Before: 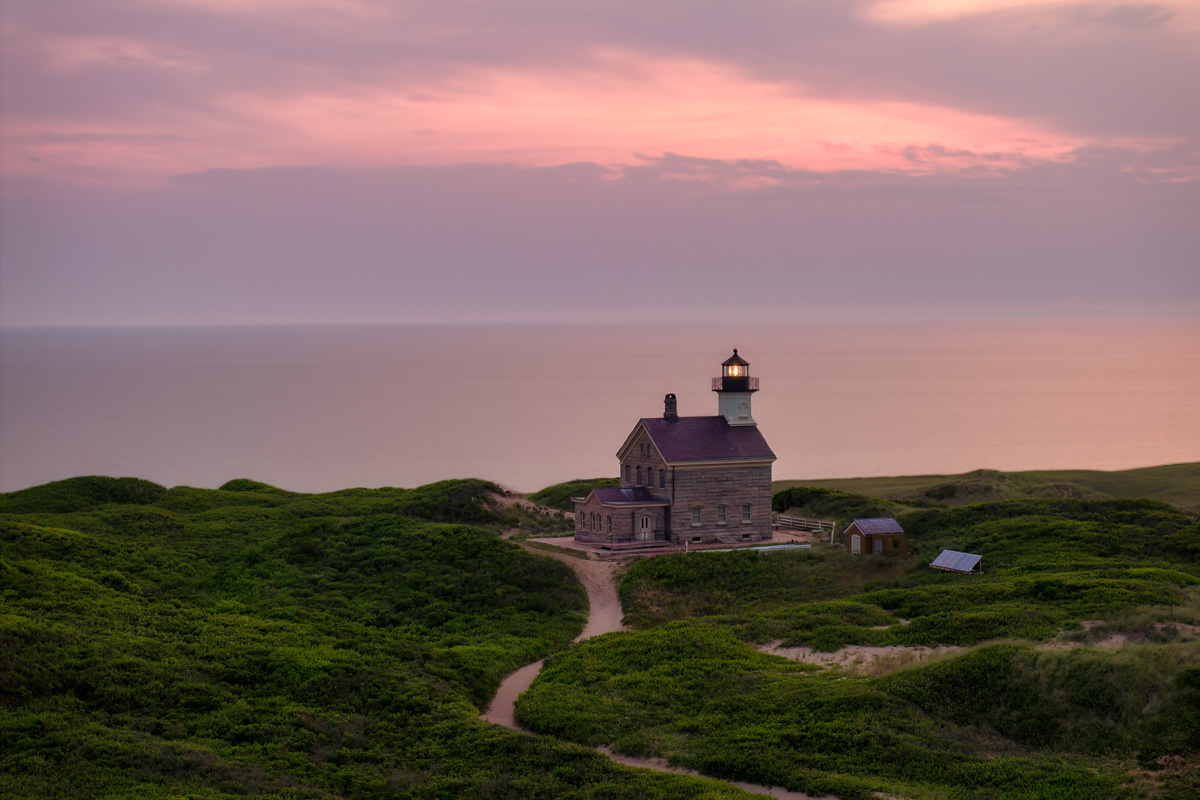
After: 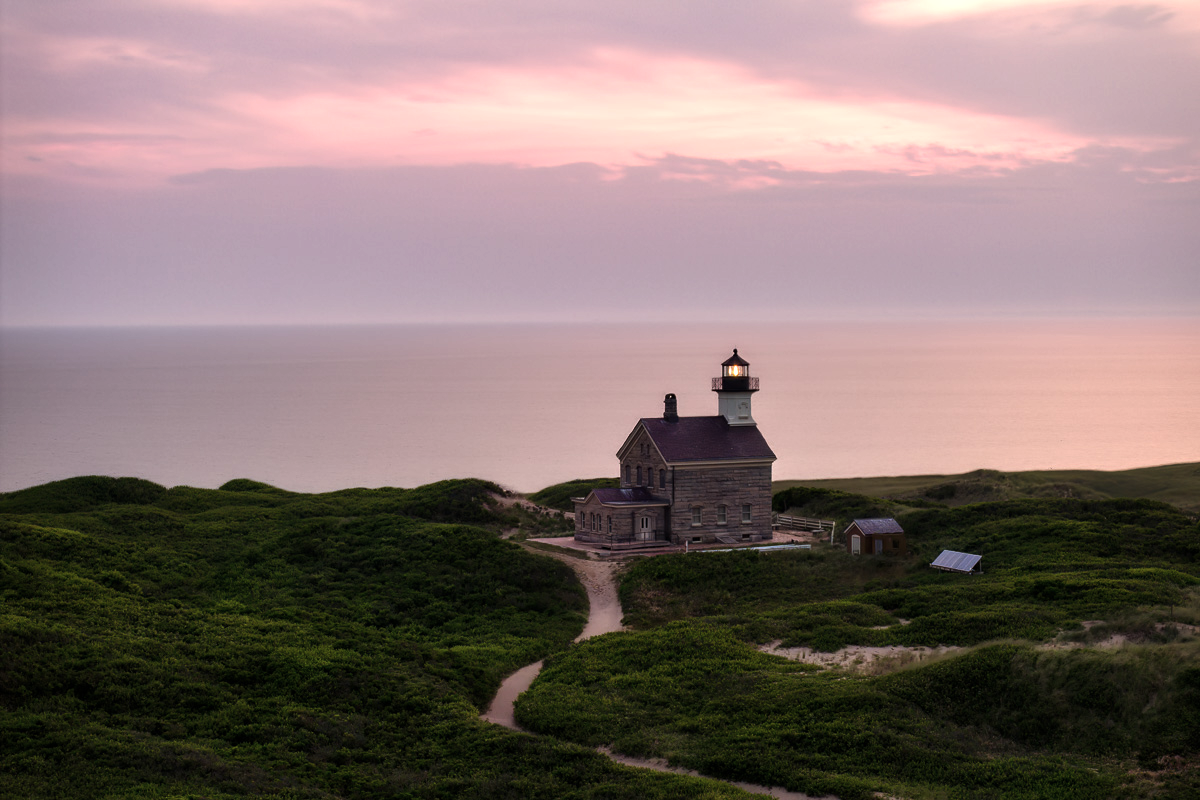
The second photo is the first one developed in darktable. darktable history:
tone equalizer: -8 EV -0.721 EV, -7 EV -0.694 EV, -6 EV -0.628 EV, -5 EV -0.377 EV, -3 EV 0.397 EV, -2 EV 0.6 EV, -1 EV 0.681 EV, +0 EV 0.732 EV, edges refinement/feathering 500, mask exposure compensation -1.57 EV, preserve details no
contrast brightness saturation: saturation -0.174
